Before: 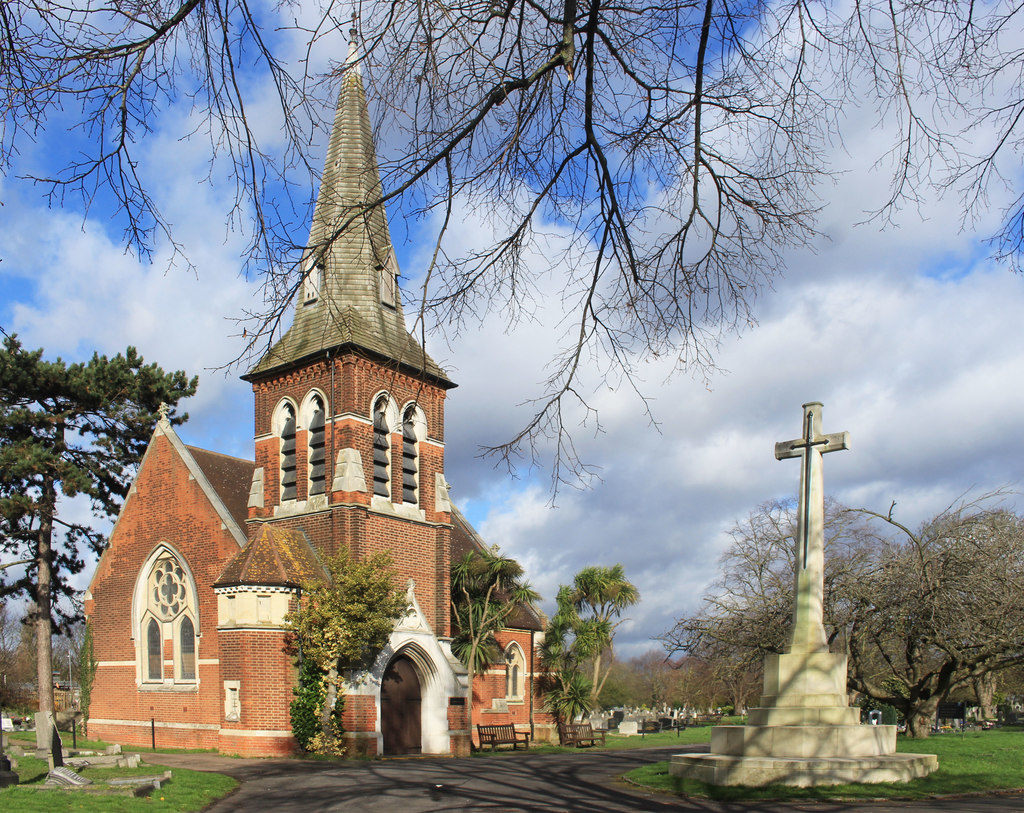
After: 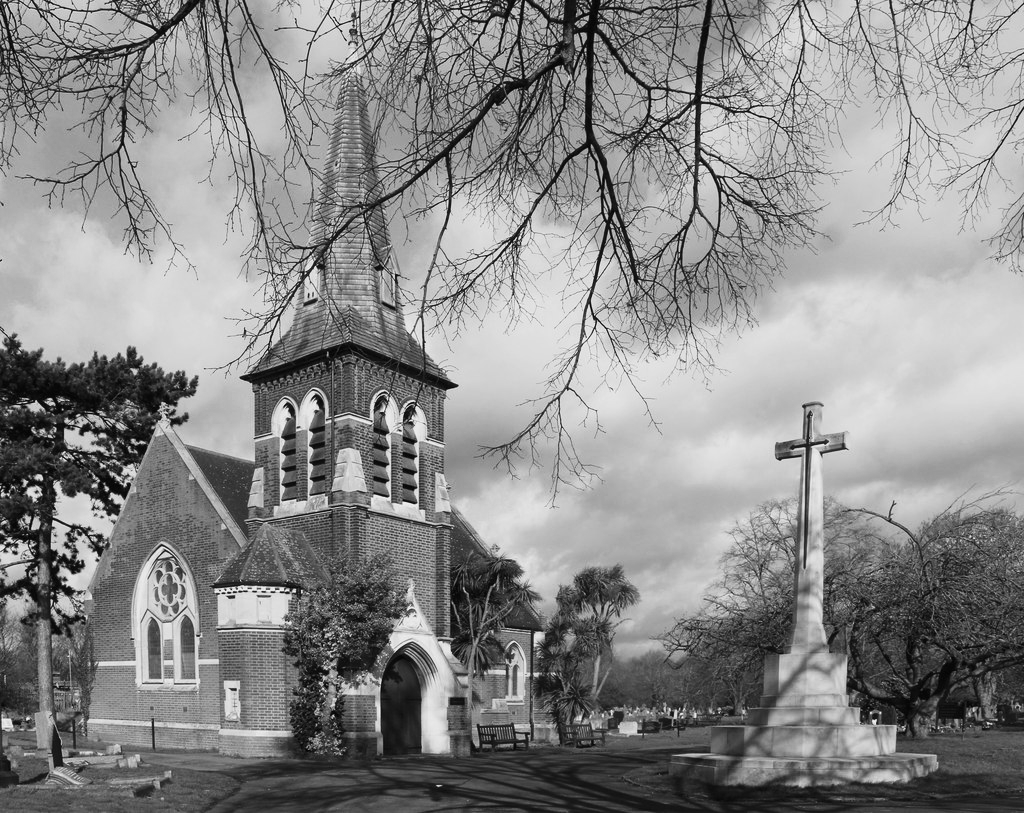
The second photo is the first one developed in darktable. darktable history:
tone curve: curves: ch0 [(0.016, 0.011) (0.204, 0.146) (0.515, 0.476) (0.78, 0.795) (1, 0.981)], color space Lab, linked channels, preserve colors none
color calibration "t3mujinpack channel mixer": output gray [0.21, 0.42, 0.37, 0], gray › normalize channels true, illuminant same as pipeline (D50), adaptation XYZ, x 0.346, y 0.359, gamut compression 0
